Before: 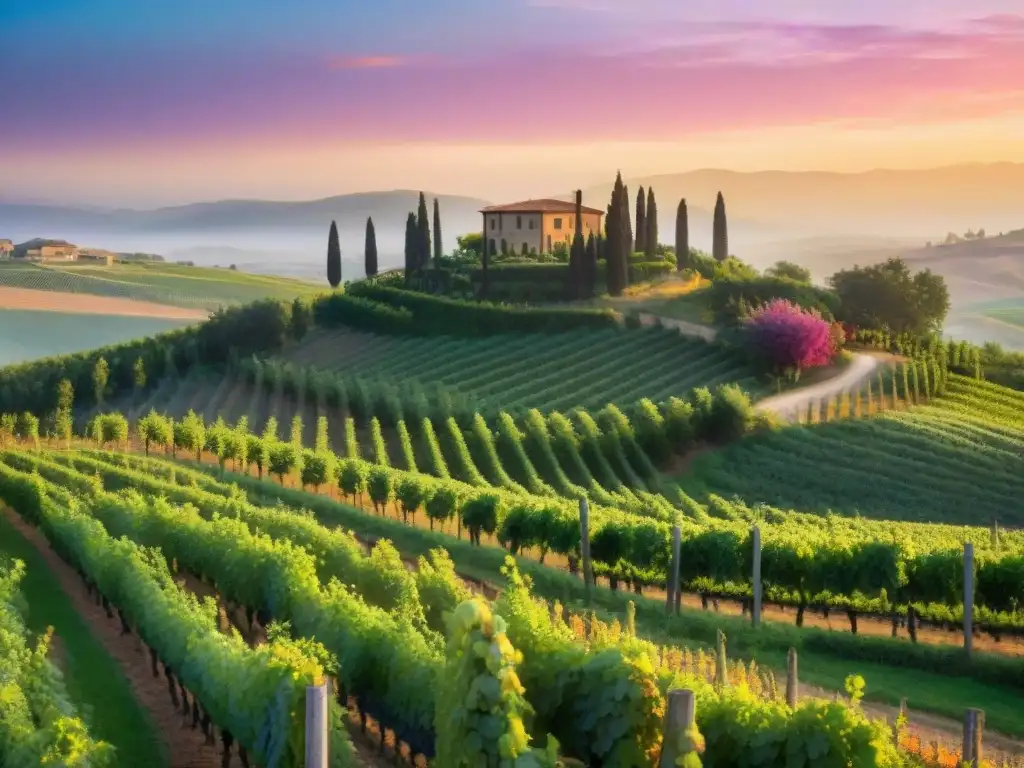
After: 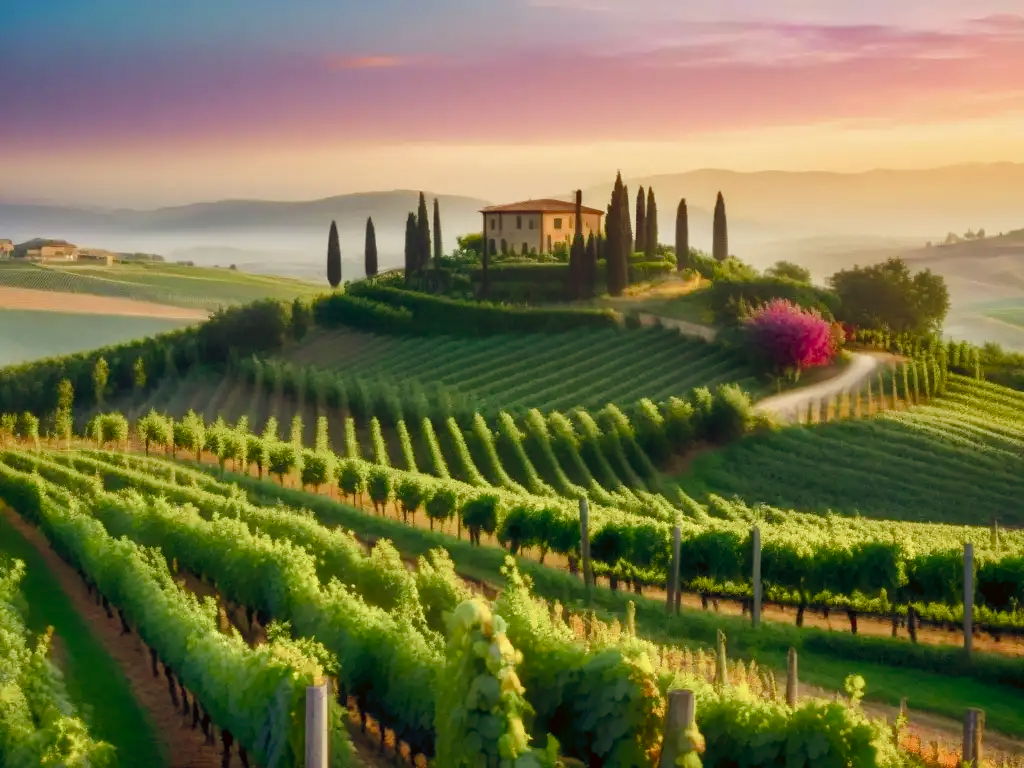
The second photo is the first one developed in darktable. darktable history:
color balance rgb: power › luminance -3.842%, power › chroma 0.533%, power › hue 43.59°, global offset › chroma 0.259%, global offset › hue 256.73°, perceptual saturation grading › global saturation 20%, perceptual saturation grading › highlights -50.207%, perceptual saturation grading › shadows 30.003%, global vibrance 9.717%
color correction: highlights a* -1.37, highlights b* 10.11, shadows a* 0.652, shadows b* 19.12
